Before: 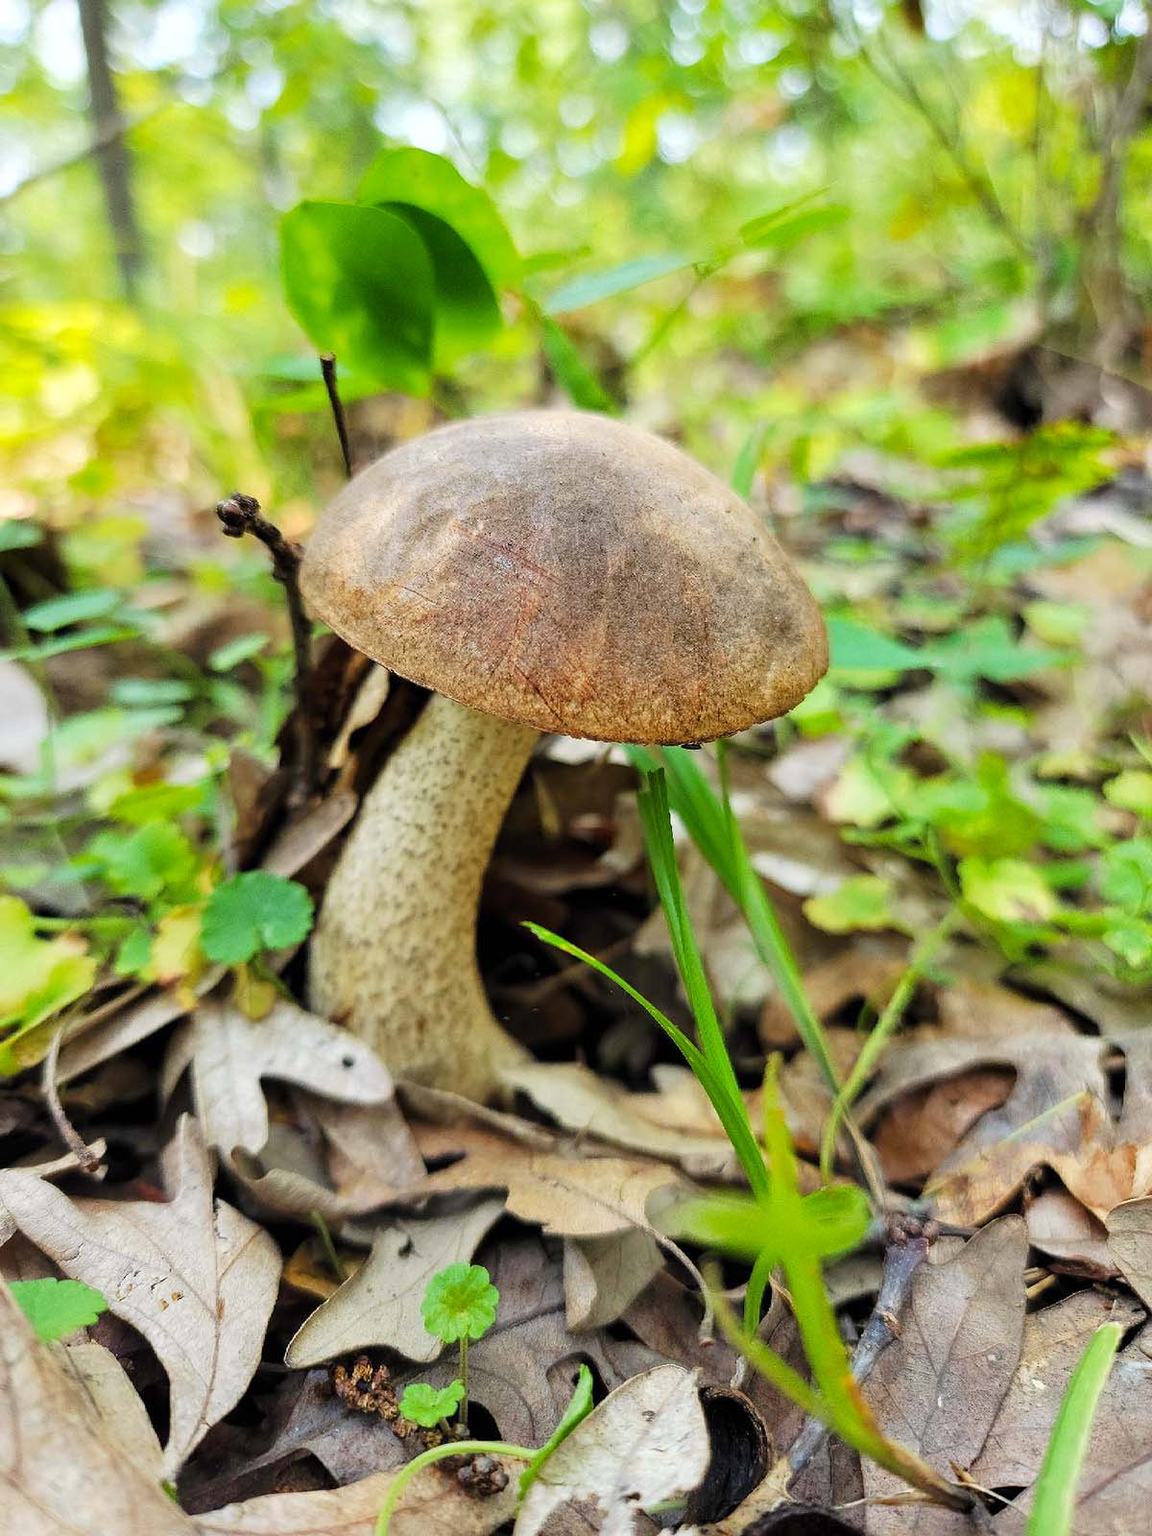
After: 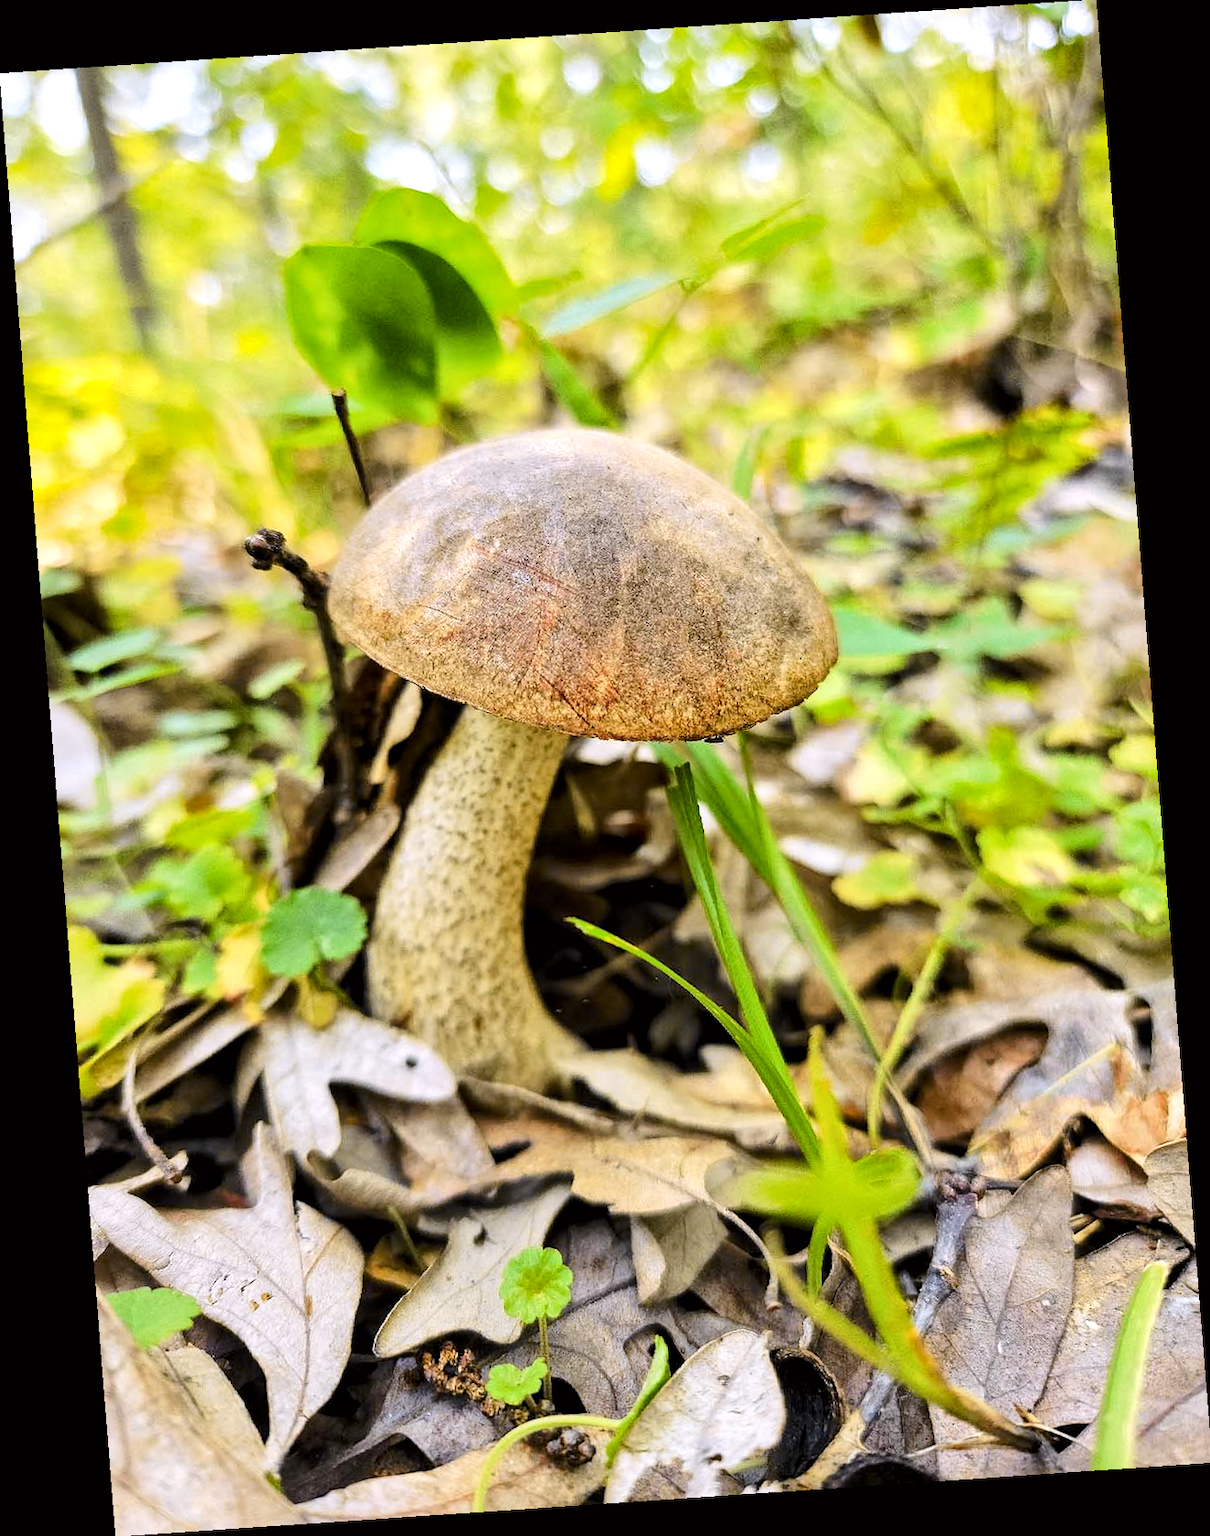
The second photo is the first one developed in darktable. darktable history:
rotate and perspective: rotation -4.2°, shear 0.006, automatic cropping off
white balance: red 1.05, blue 1.072
local contrast: mode bilateral grid, contrast 20, coarseness 20, detail 150%, midtone range 0.2
tone curve: curves: ch0 [(0, 0) (0.239, 0.248) (0.508, 0.606) (0.828, 0.878) (1, 1)]; ch1 [(0, 0) (0.401, 0.42) (0.45, 0.464) (0.492, 0.498) (0.511, 0.507) (0.561, 0.549) (0.688, 0.726) (1, 1)]; ch2 [(0, 0) (0.411, 0.433) (0.5, 0.504) (0.545, 0.574) (1, 1)], color space Lab, independent channels, preserve colors none
